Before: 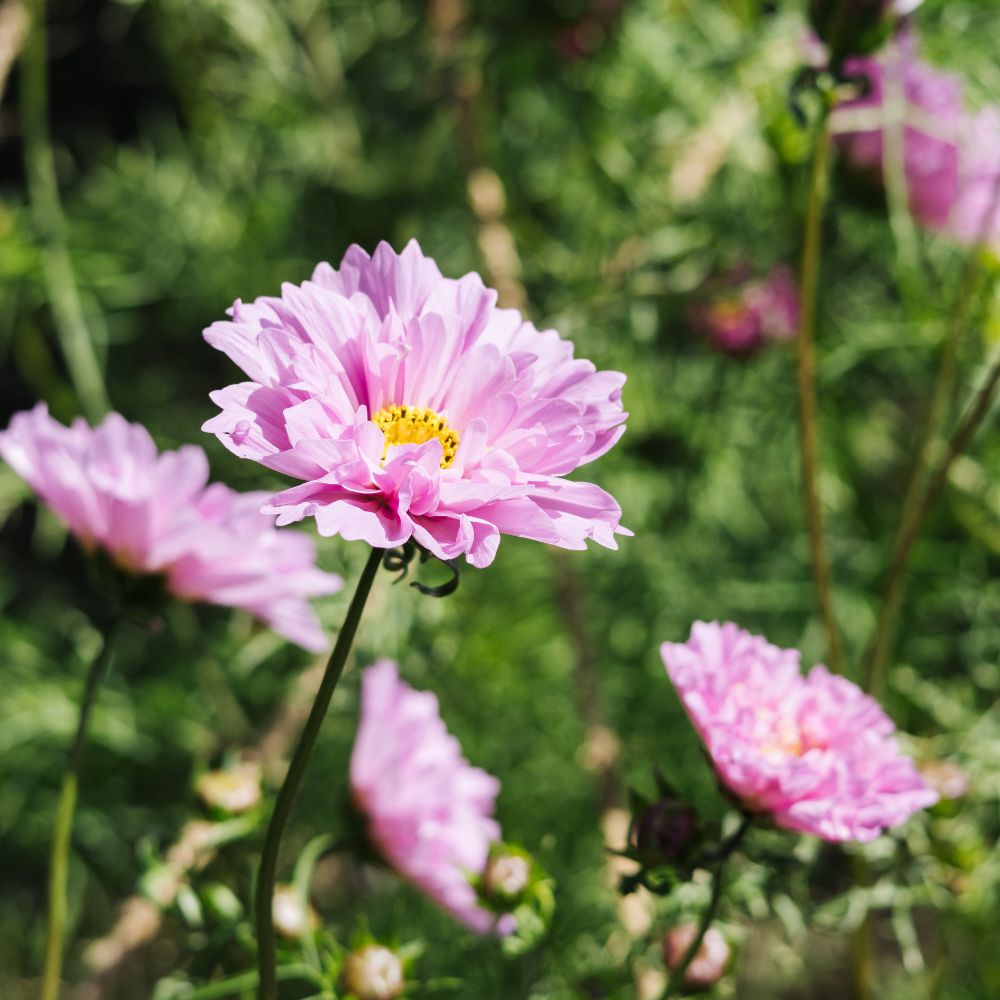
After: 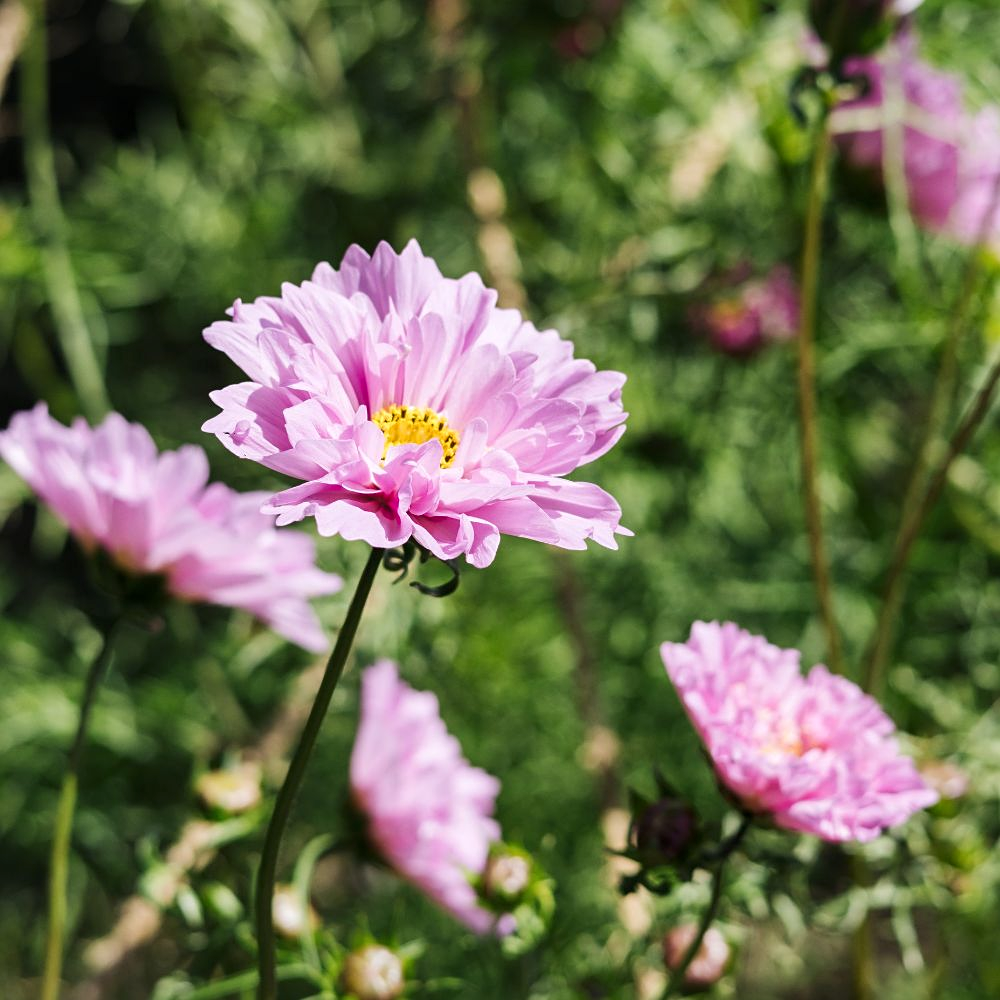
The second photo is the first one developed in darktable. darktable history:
local contrast: mode bilateral grid, contrast 21, coarseness 51, detail 119%, midtone range 0.2
sharpen: amount 0.211
